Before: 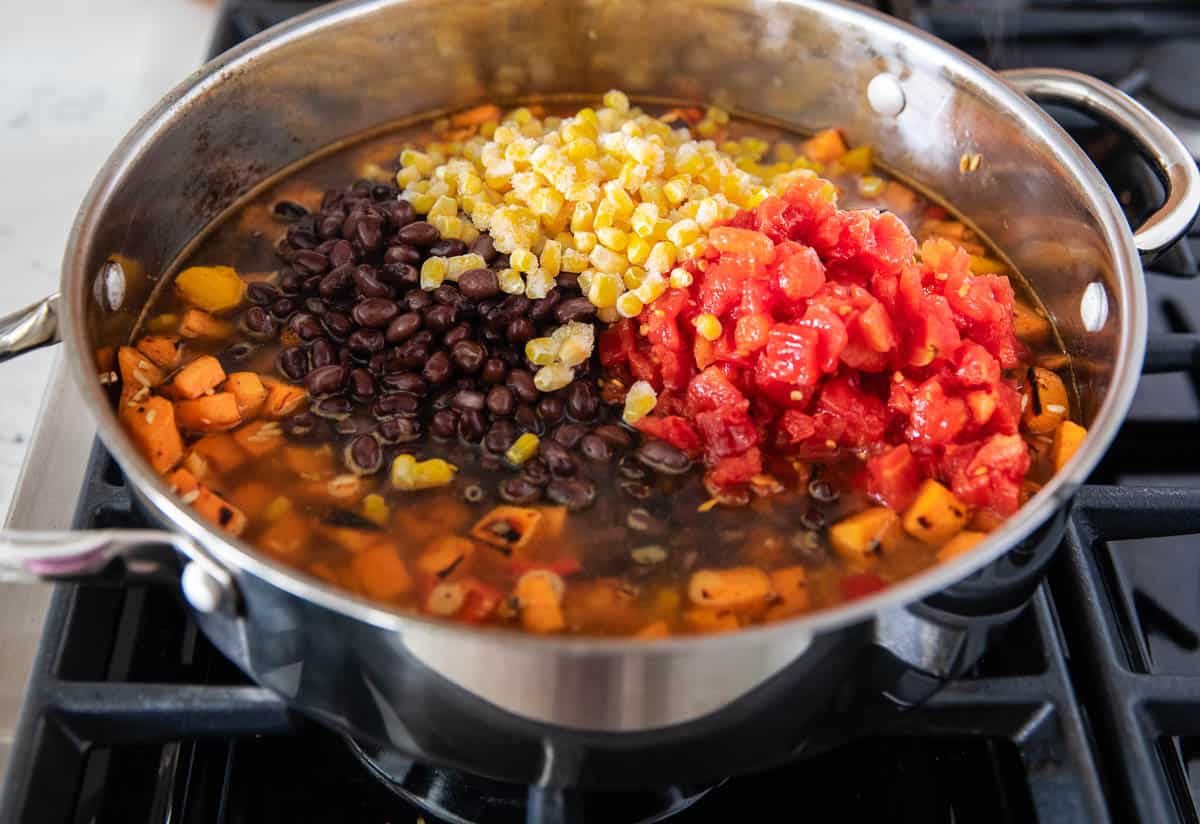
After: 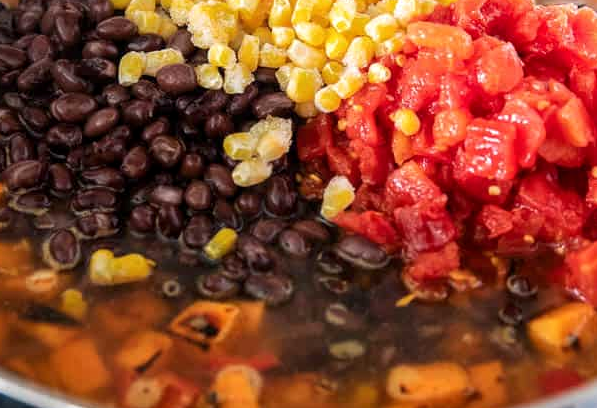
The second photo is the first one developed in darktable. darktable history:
local contrast: highlights 107%, shadows 99%, detail 120%, midtone range 0.2
crop: left 25.204%, top 24.959%, right 25.019%, bottom 25.463%
